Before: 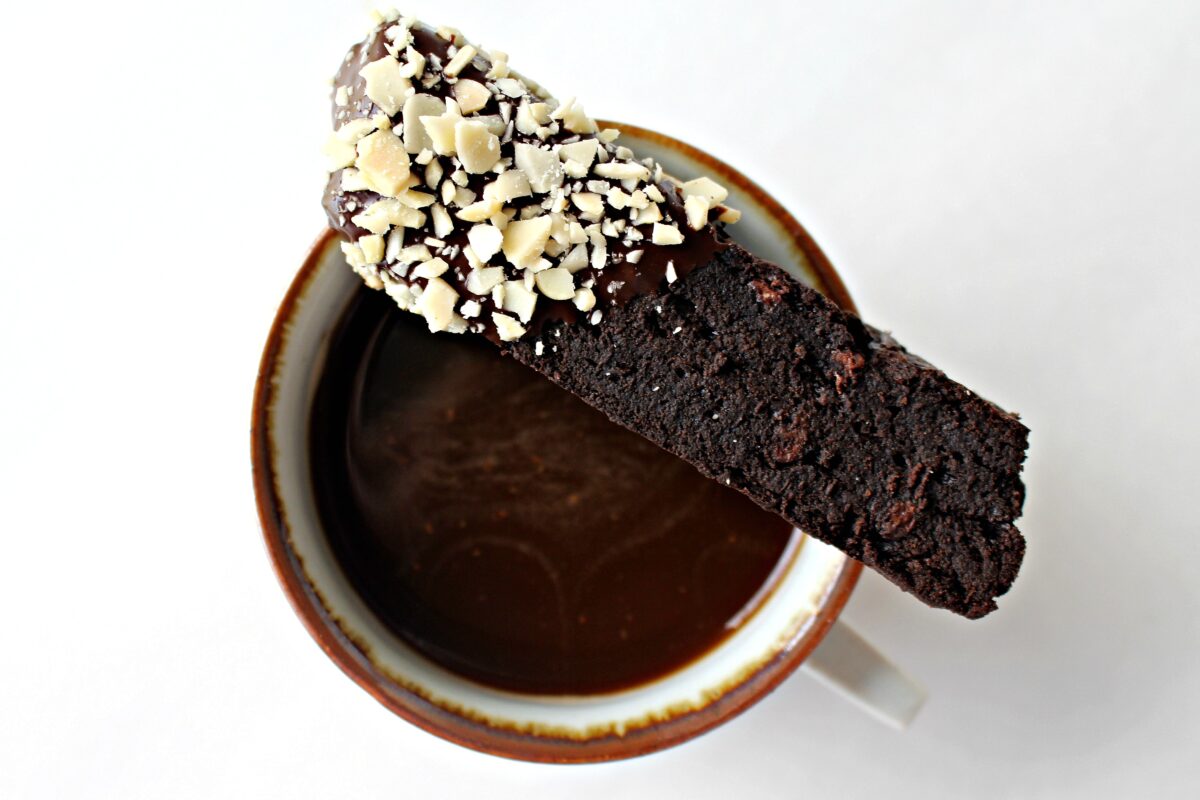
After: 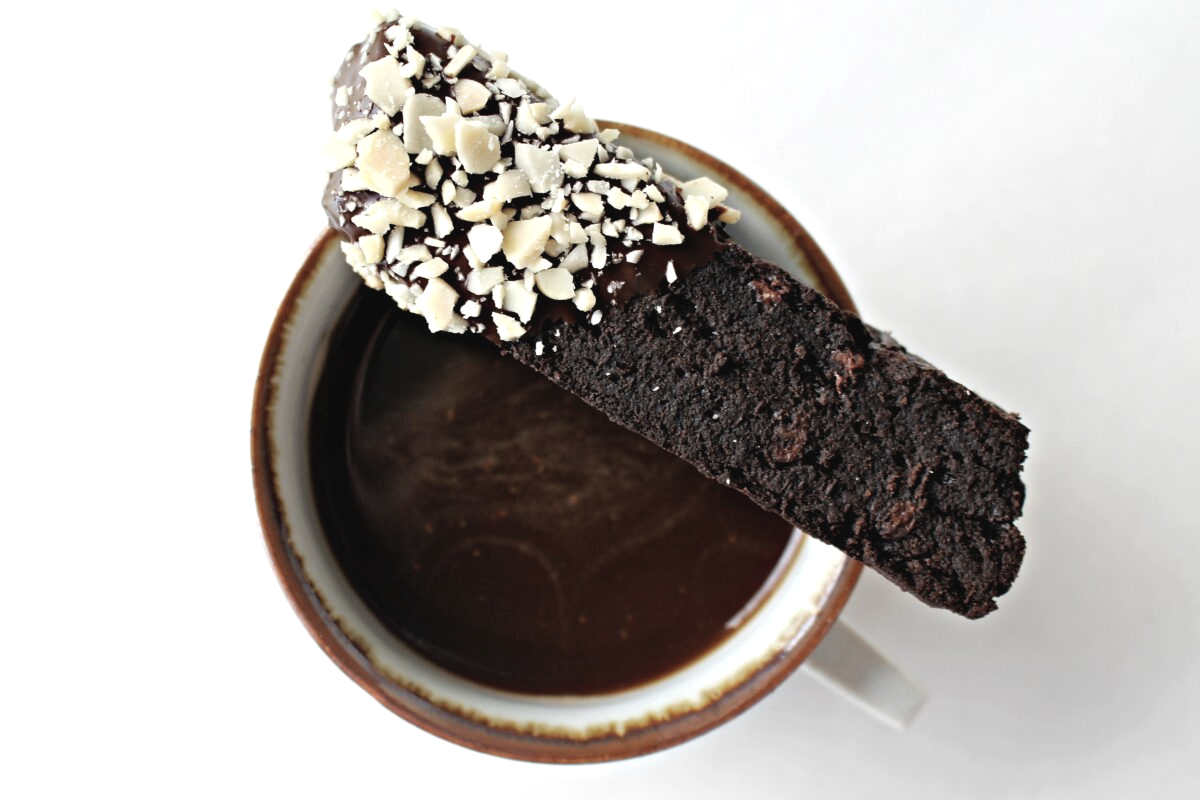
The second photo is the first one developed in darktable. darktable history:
exposure: exposure 0.204 EV, compensate exposure bias true, compensate highlight preservation false
contrast brightness saturation: contrast -0.061, saturation -0.39
